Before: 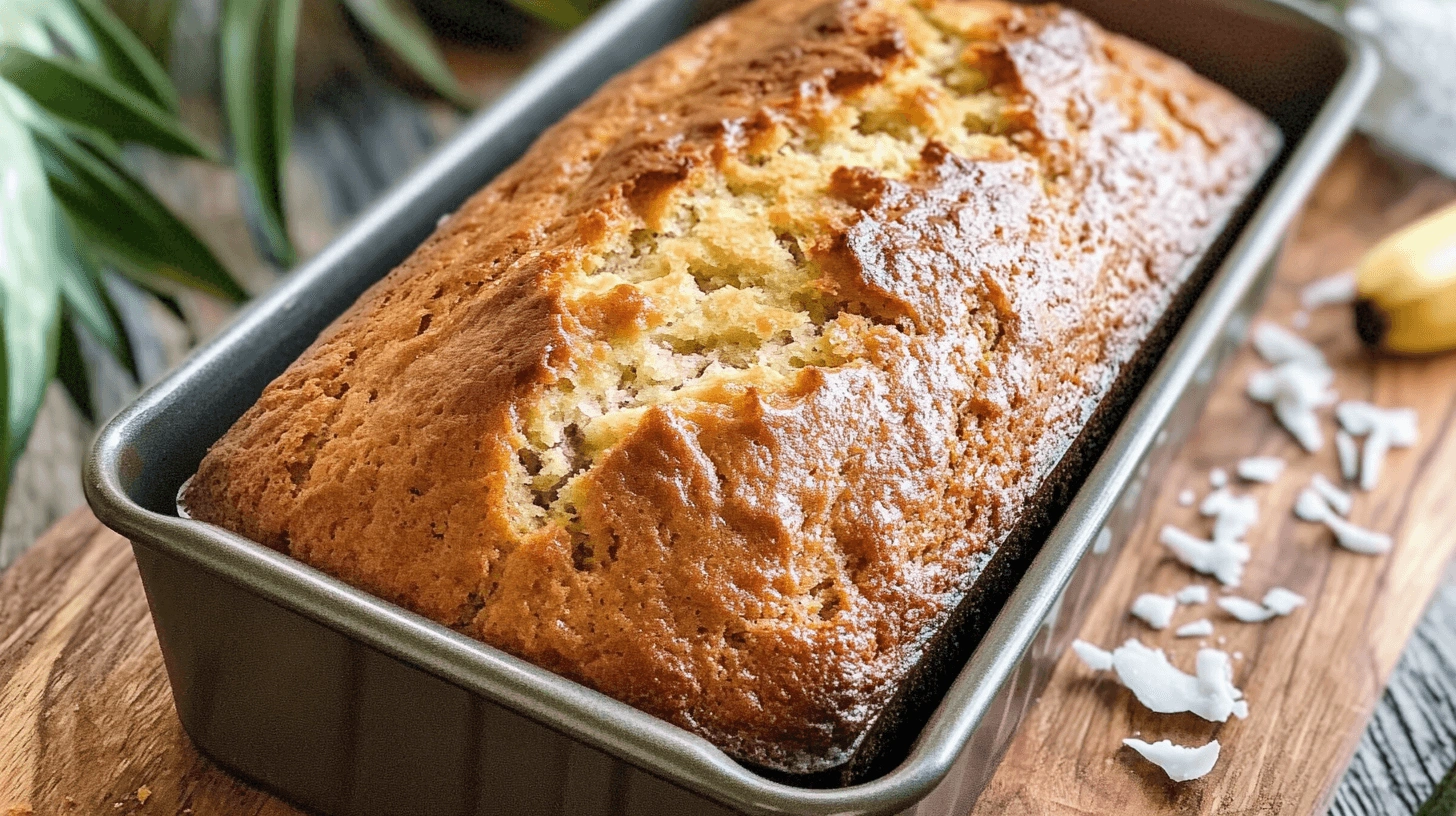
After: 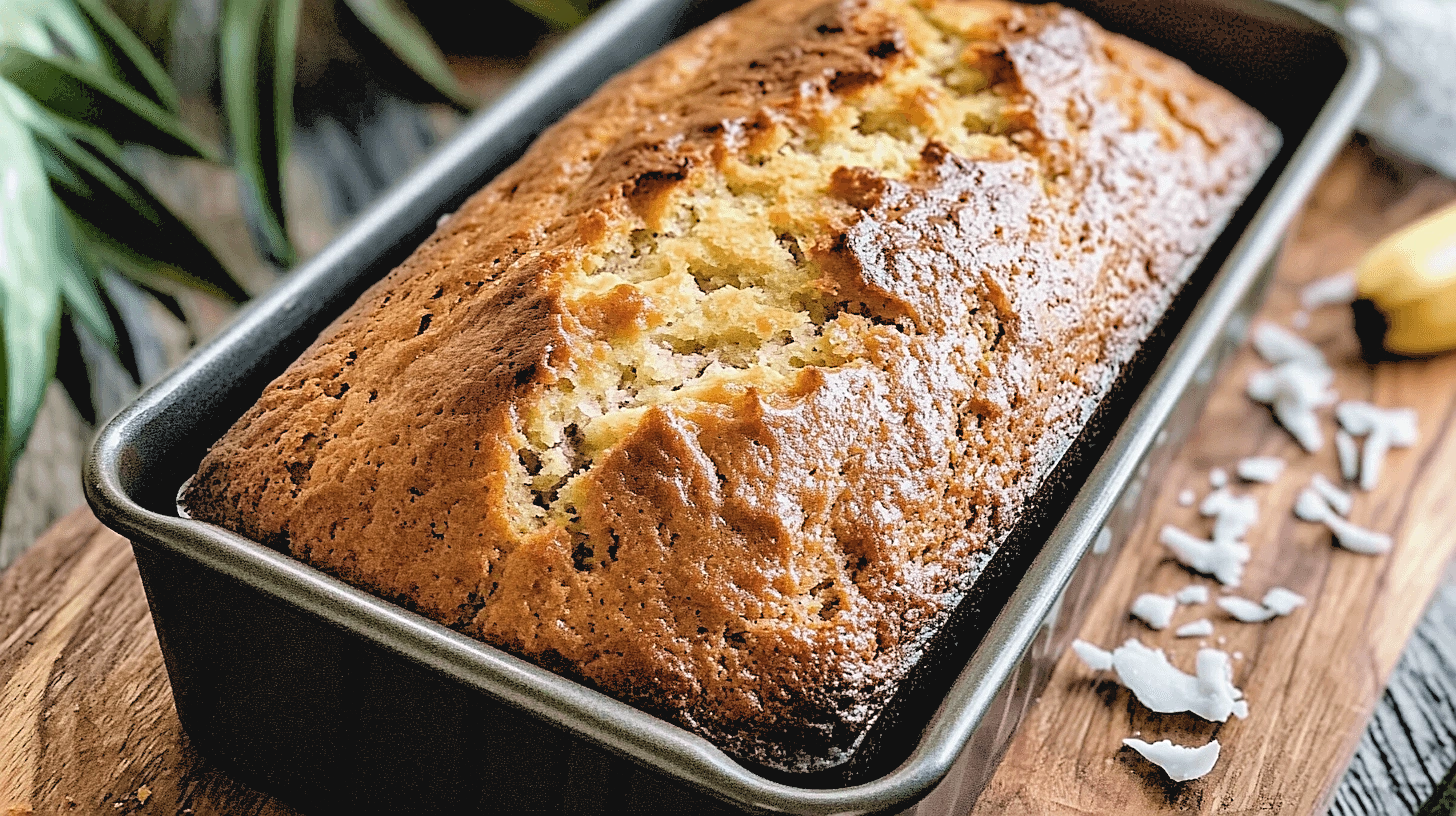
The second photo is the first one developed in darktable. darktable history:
sharpen: on, module defaults
rgb levels: levels [[0.029, 0.461, 0.922], [0, 0.5, 1], [0, 0.5, 1]]
contrast brightness saturation: contrast -0.1, saturation -0.1
haze removal: compatibility mode true, adaptive false
